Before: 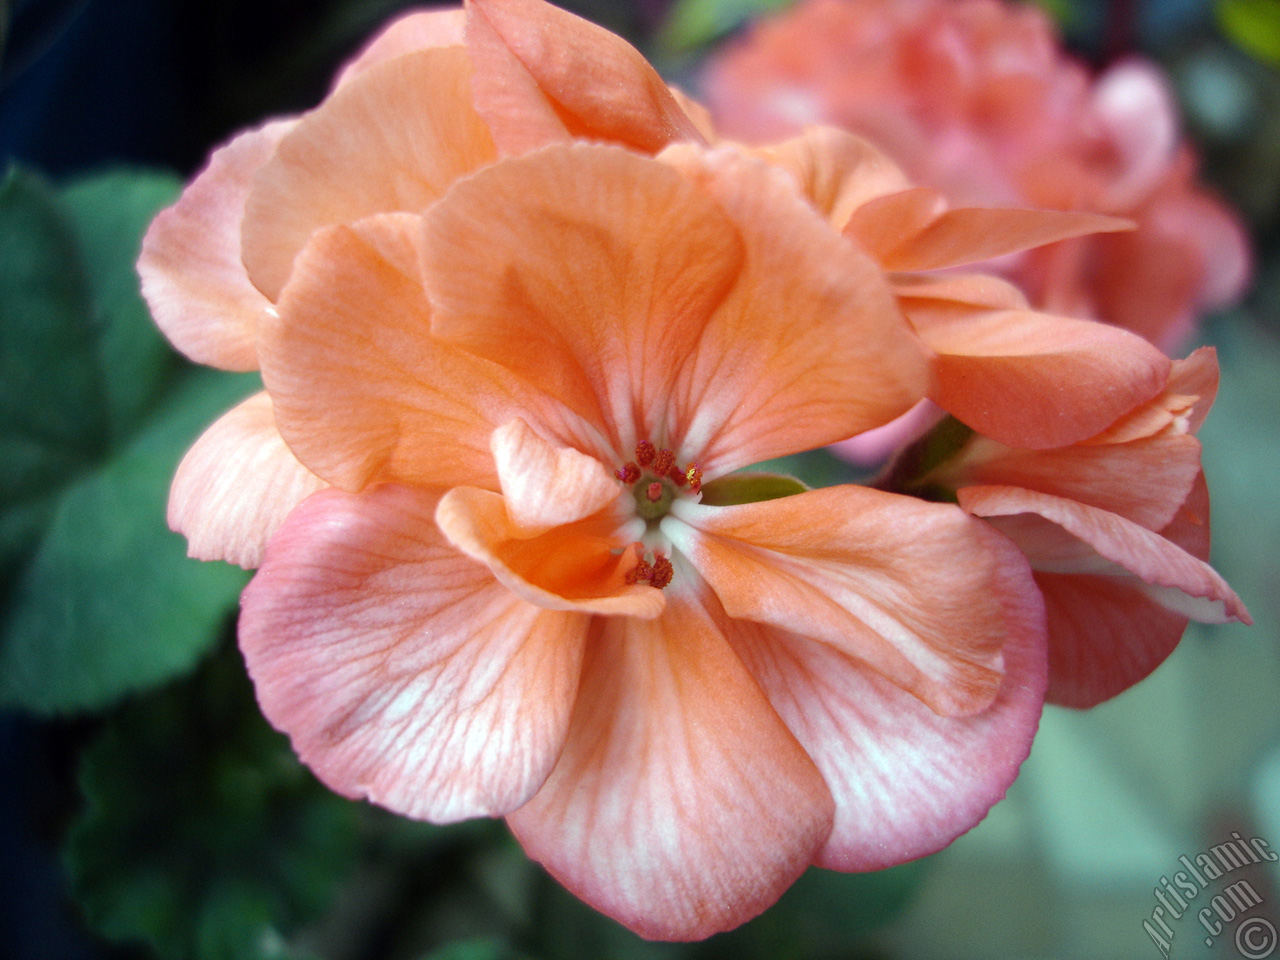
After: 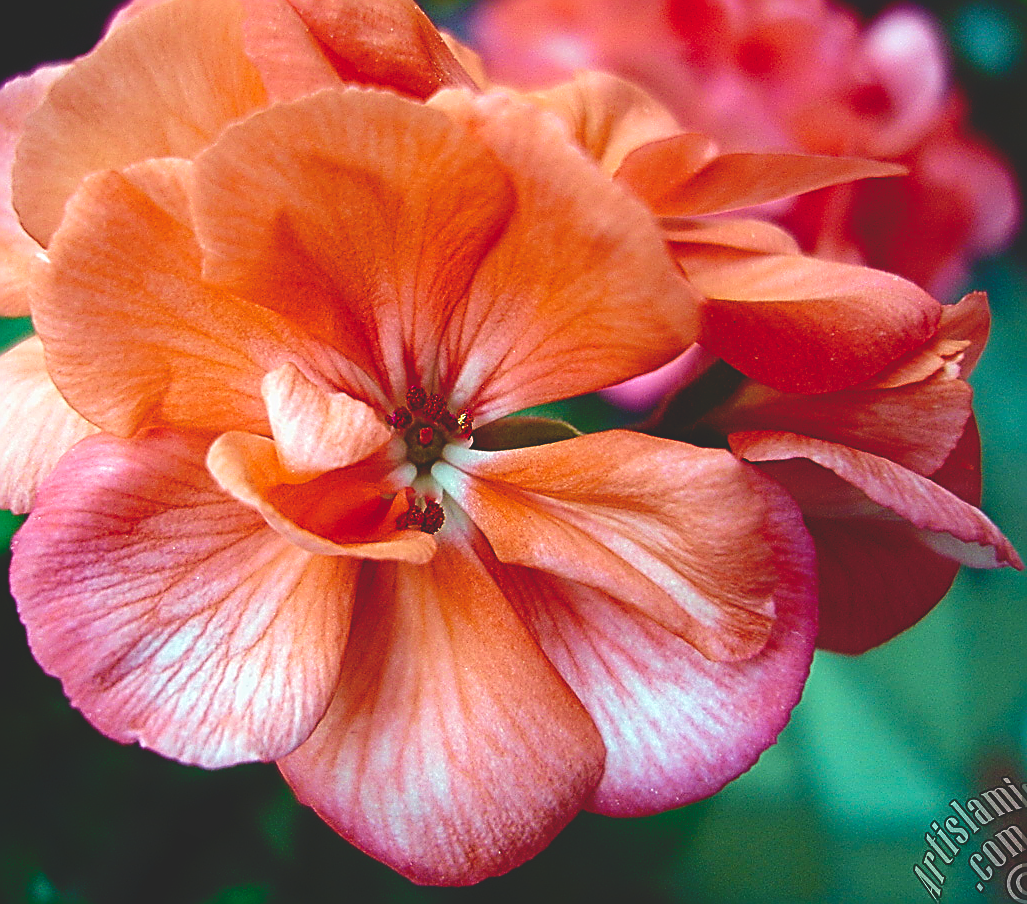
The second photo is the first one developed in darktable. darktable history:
crop and rotate: left 17.959%, top 5.771%, right 1.742%
shadows and highlights: radius 93.07, shadows -14.46, white point adjustment 0.23, highlights 31.48, compress 48.23%, highlights color adjustment 52.79%, soften with gaussian
sharpen: amount 2
color balance rgb: global offset › luminance -0.5%, perceptual saturation grading › highlights -17.77%, perceptual saturation grading › mid-tones 33.1%, perceptual saturation grading › shadows 50.52%, perceptual brilliance grading › highlights 10.8%, perceptual brilliance grading › shadows -10.8%, global vibrance 24.22%, contrast -25%
velvia: strength 36.57%
exposure: exposure 0.2 EV, compensate highlight preservation false
base curve: curves: ch0 [(0, 0.02) (0.083, 0.036) (1, 1)], preserve colors none
